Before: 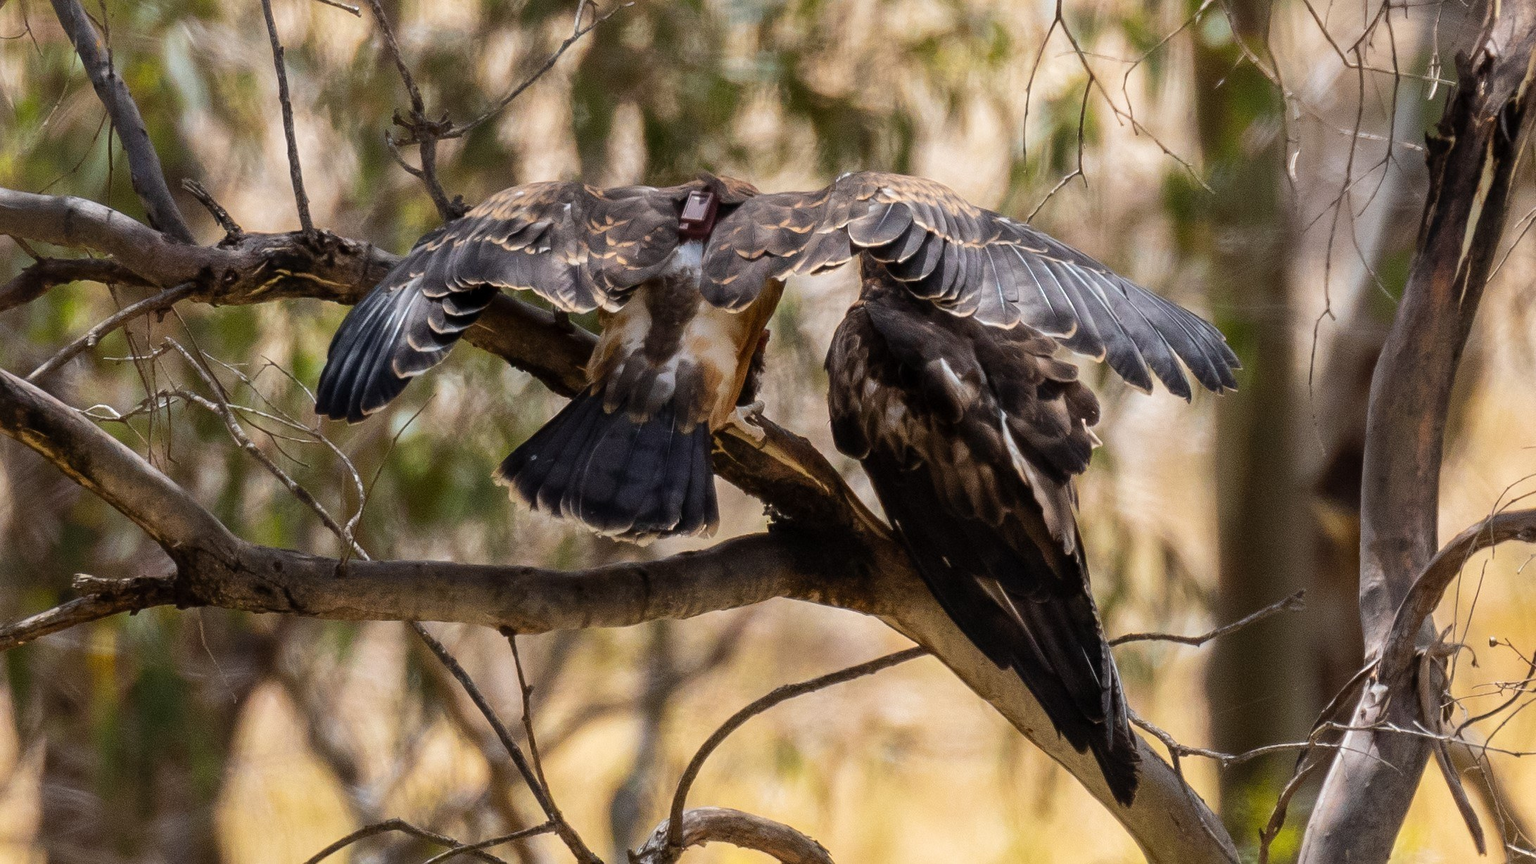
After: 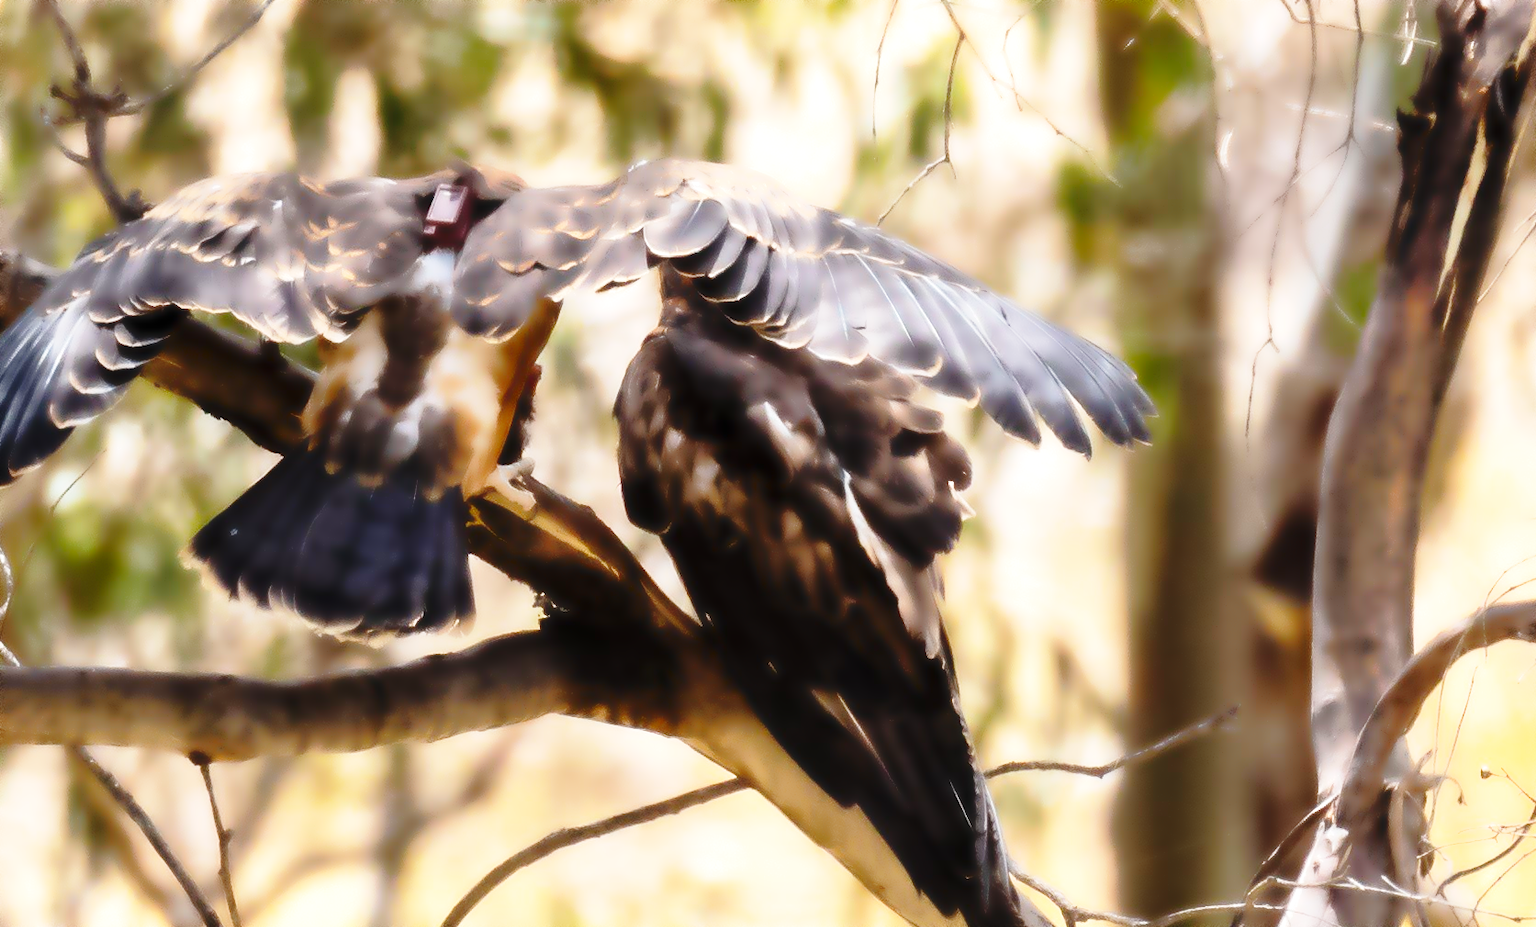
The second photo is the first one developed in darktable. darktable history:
base curve: curves: ch0 [(0, 0) (0.028, 0.03) (0.121, 0.232) (0.46, 0.748) (0.859, 0.968) (1, 1)], preserve colors none
exposure: exposure 0.6 EV, compensate highlight preservation false
crop: left 23.095%, top 5.827%, bottom 11.854%
lowpass: radius 4, soften with bilateral filter, unbound 0
